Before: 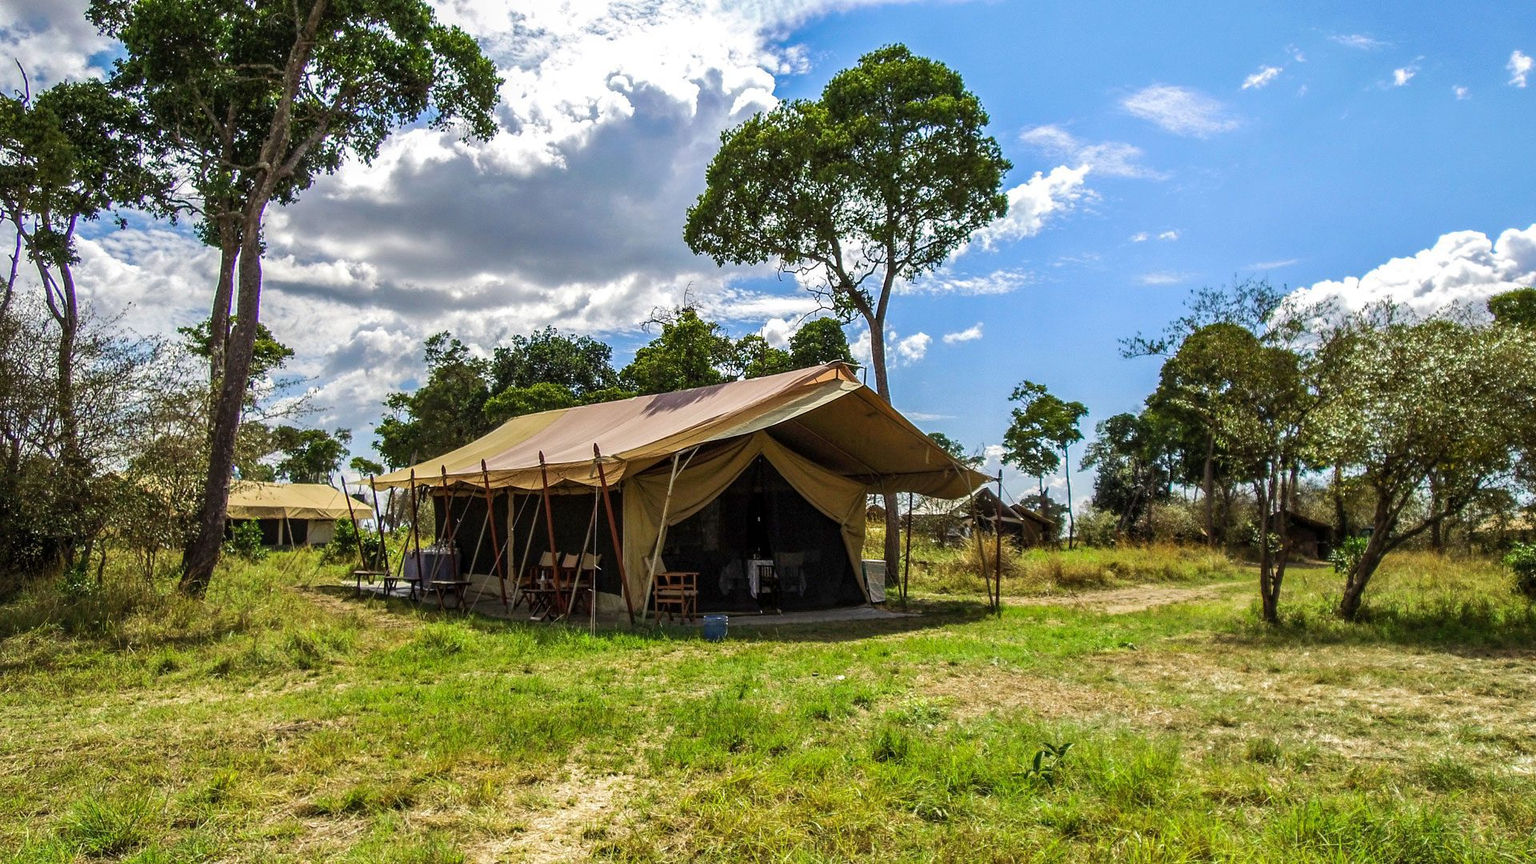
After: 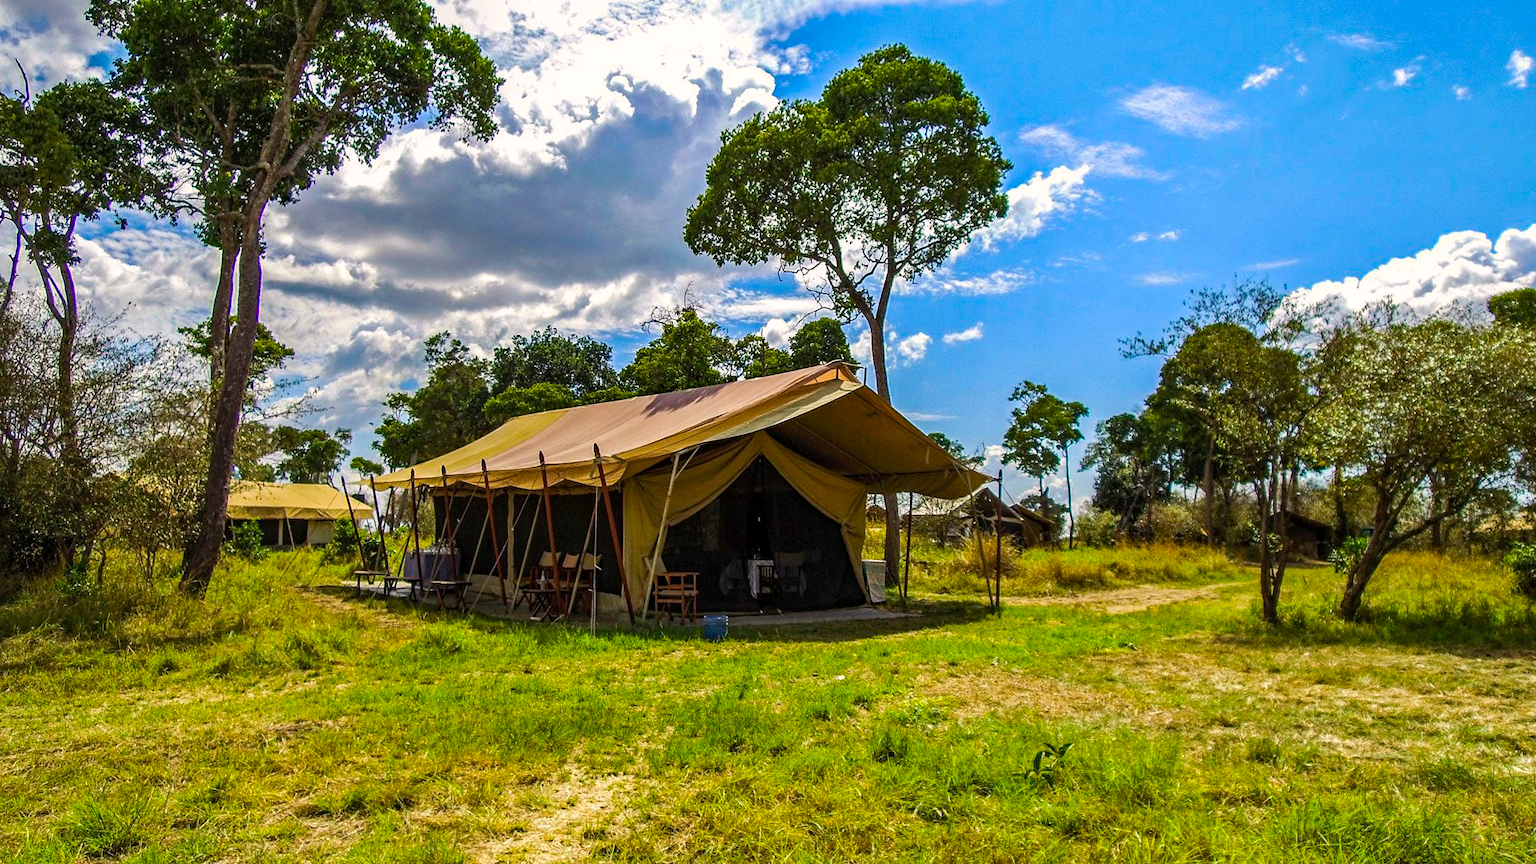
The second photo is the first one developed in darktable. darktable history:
color balance rgb: highlights gain › chroma 1.126%, highlights gain › hue 60.15°, perceptual saturation grading › global saturation 19.992%, global vibrance 20%
haze removal: strength 0.301, distance 0.255, adaptive false
